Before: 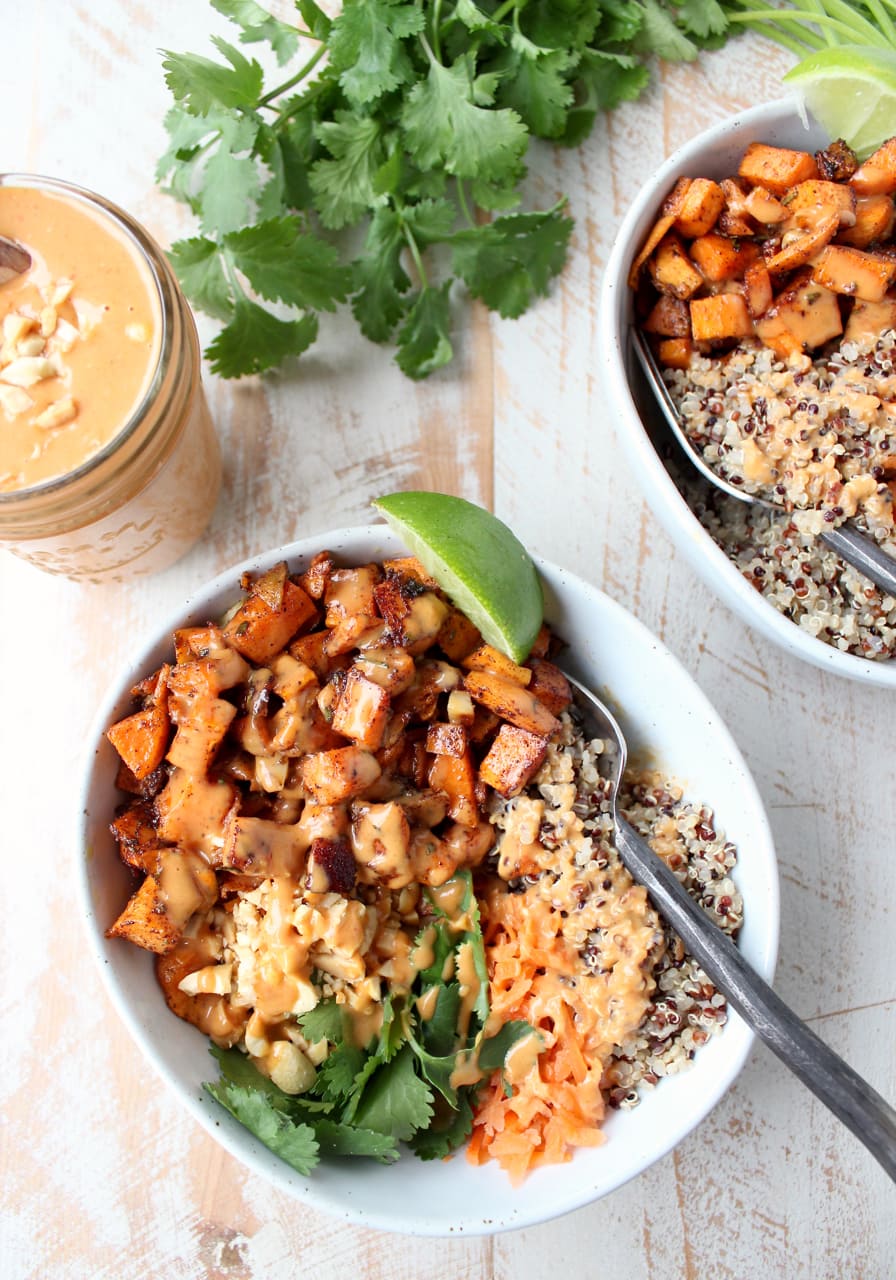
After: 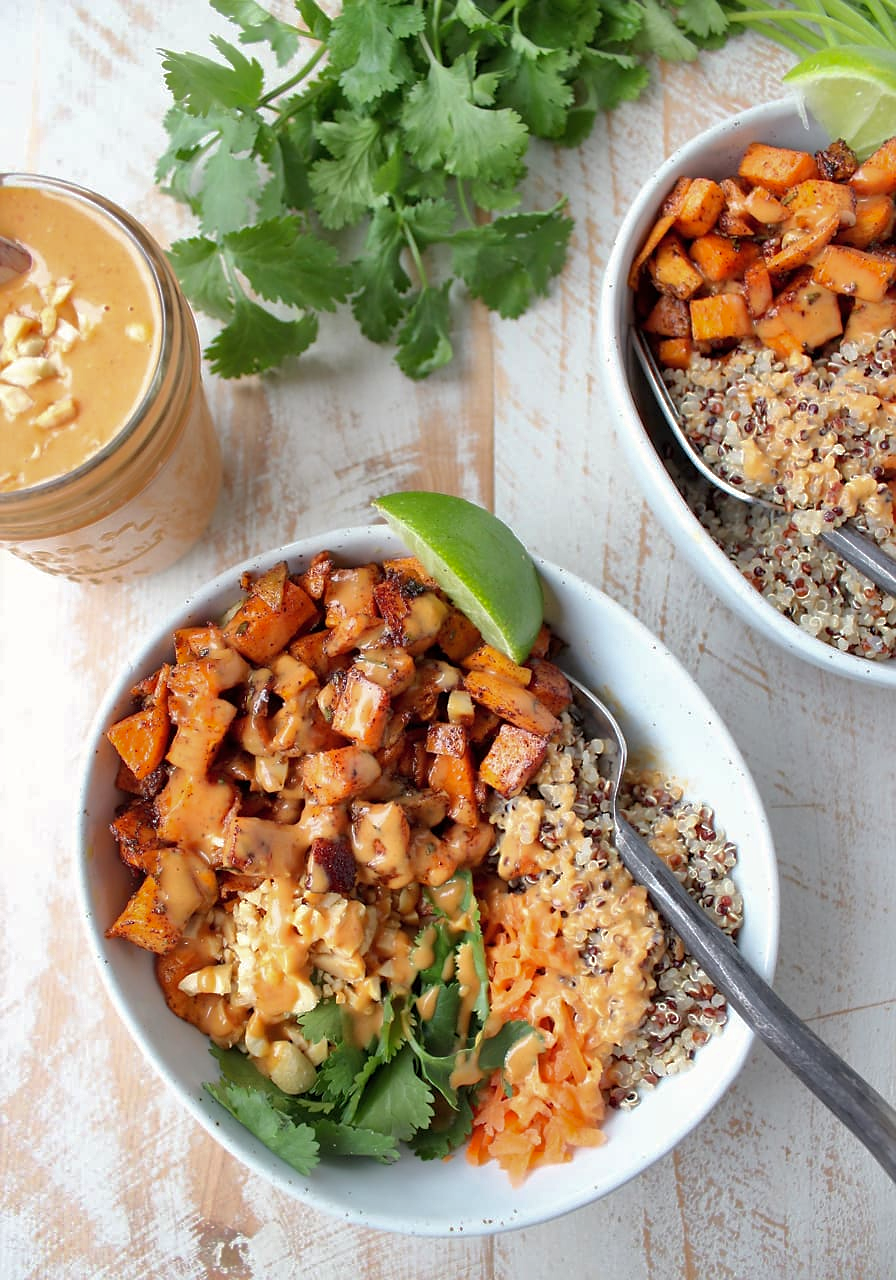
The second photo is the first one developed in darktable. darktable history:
sharpen: radius 1.009
shadows and highlights: shadows 40.32, highlights -59.87
